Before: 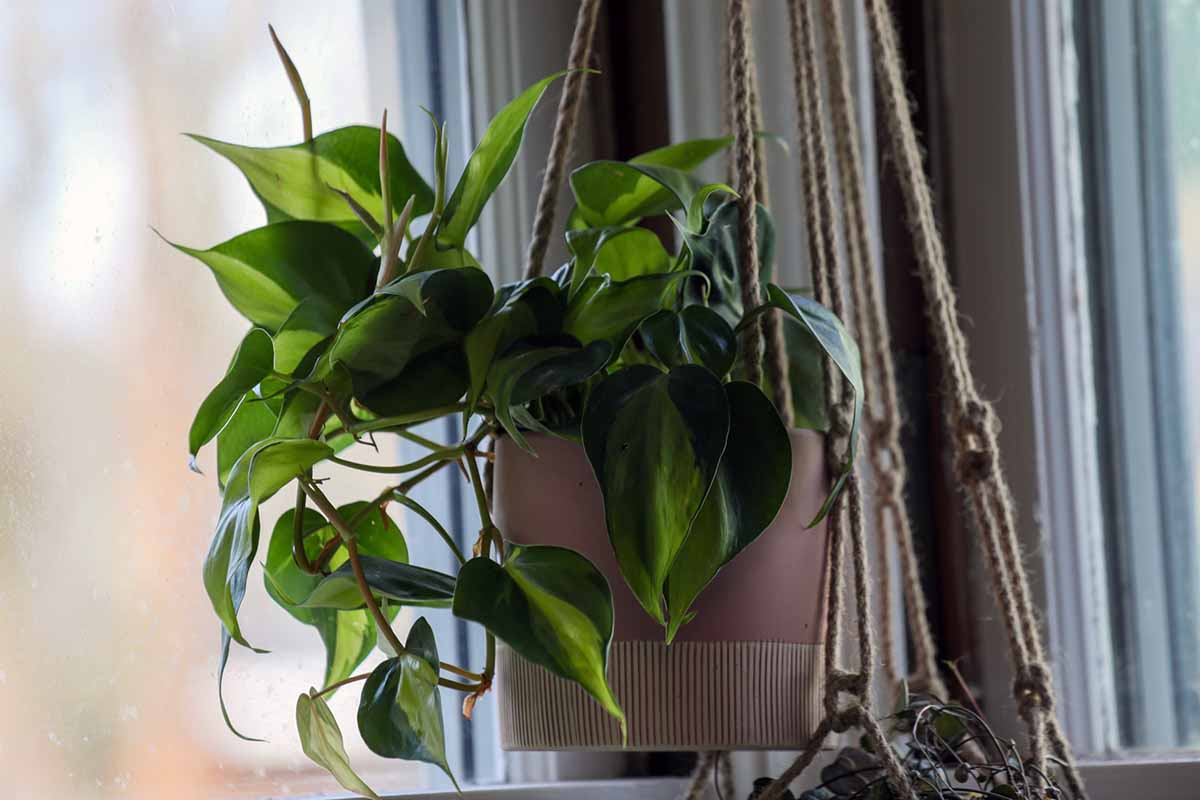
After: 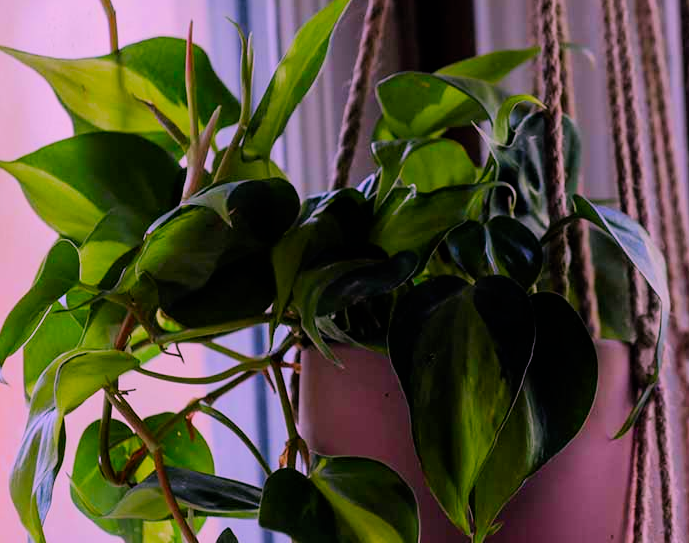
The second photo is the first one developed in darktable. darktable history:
filmic rgb: black relative exposure -7.08 EV, white relative exposure 5.37 EV, hardness 3.02
color correction: highlights a* 18.95, highlights b* -12.29, saturation 1.67
crop: left 16.239%, top 11.233%, right 26.271%, bottom 20.843%
